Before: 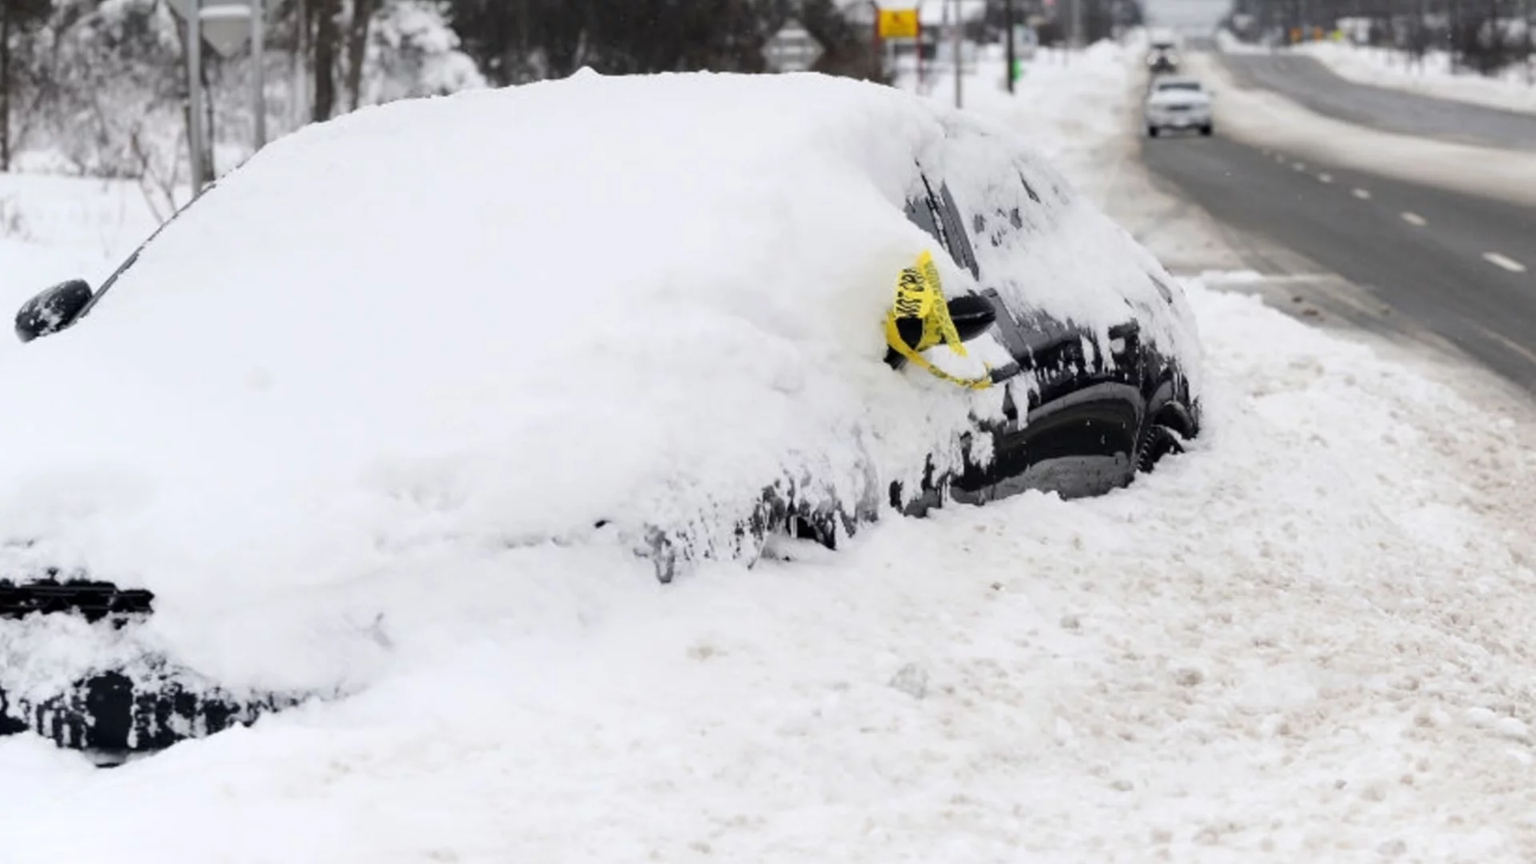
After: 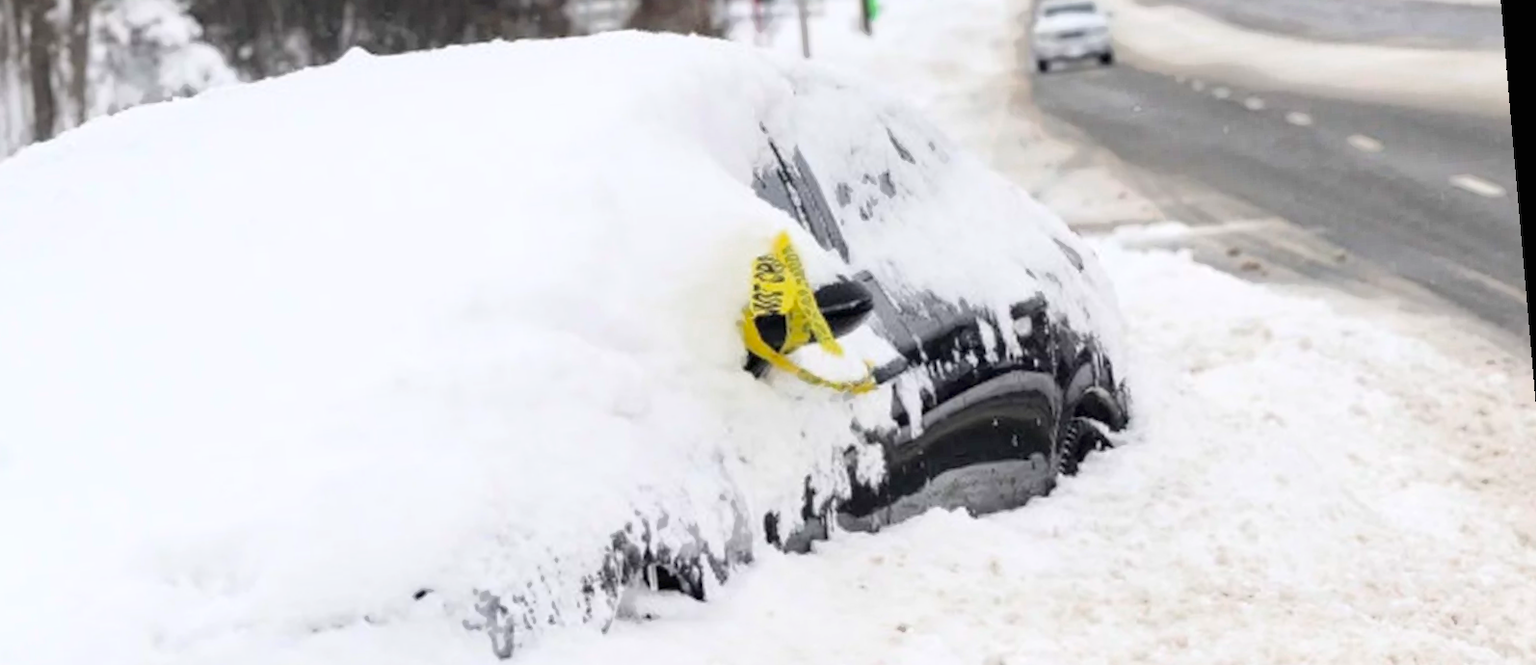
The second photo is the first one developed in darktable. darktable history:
exposure: black level correction 0, exposure 1.4 EV, compensate highlight preservation false
global tonemap: drago (1, 100), detail 1
crop: left 18.38%, top 11.092%, right 2.134%, bottom 33.217%
color zones: curves: ch0 [(0, 0.5) (0.143, 0.5) (0.286, 0.456) (0.429, 0.5) (0.571, 0.5) (0.714, 0.5) (0.857, 0.5) (1, 0.5)]; ch1 [(0, 0.5) (0.143, 0.5) (0.286, 0.422) (0.429, 0.5) (0.571, 0.5) (0.714, 0.5) (0.857, 0.5) (1, 0.5)]
rotate and perspective: rotation -4.98°, automatic cropping off
